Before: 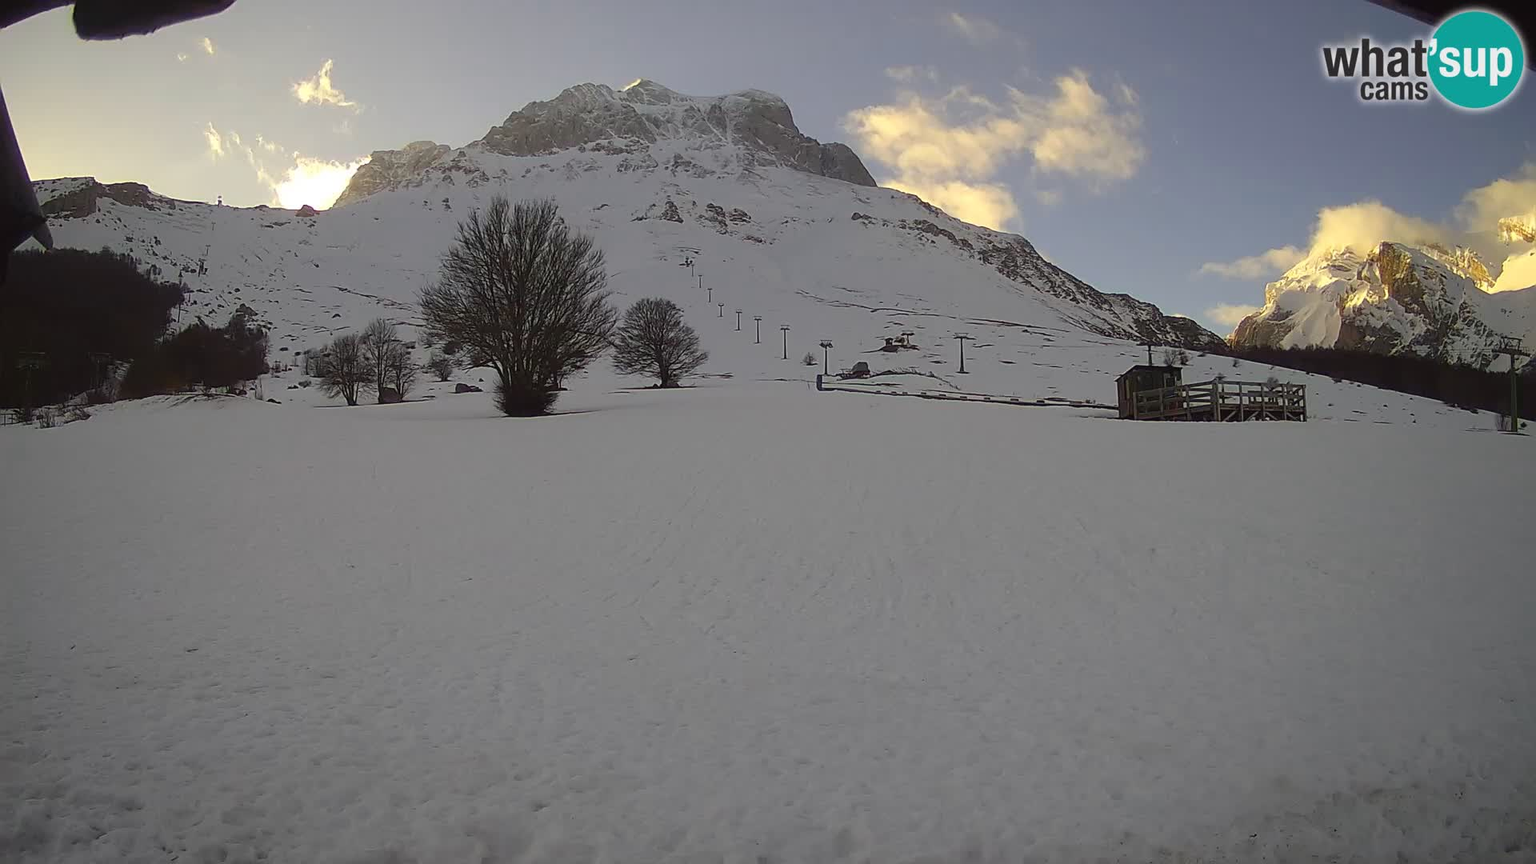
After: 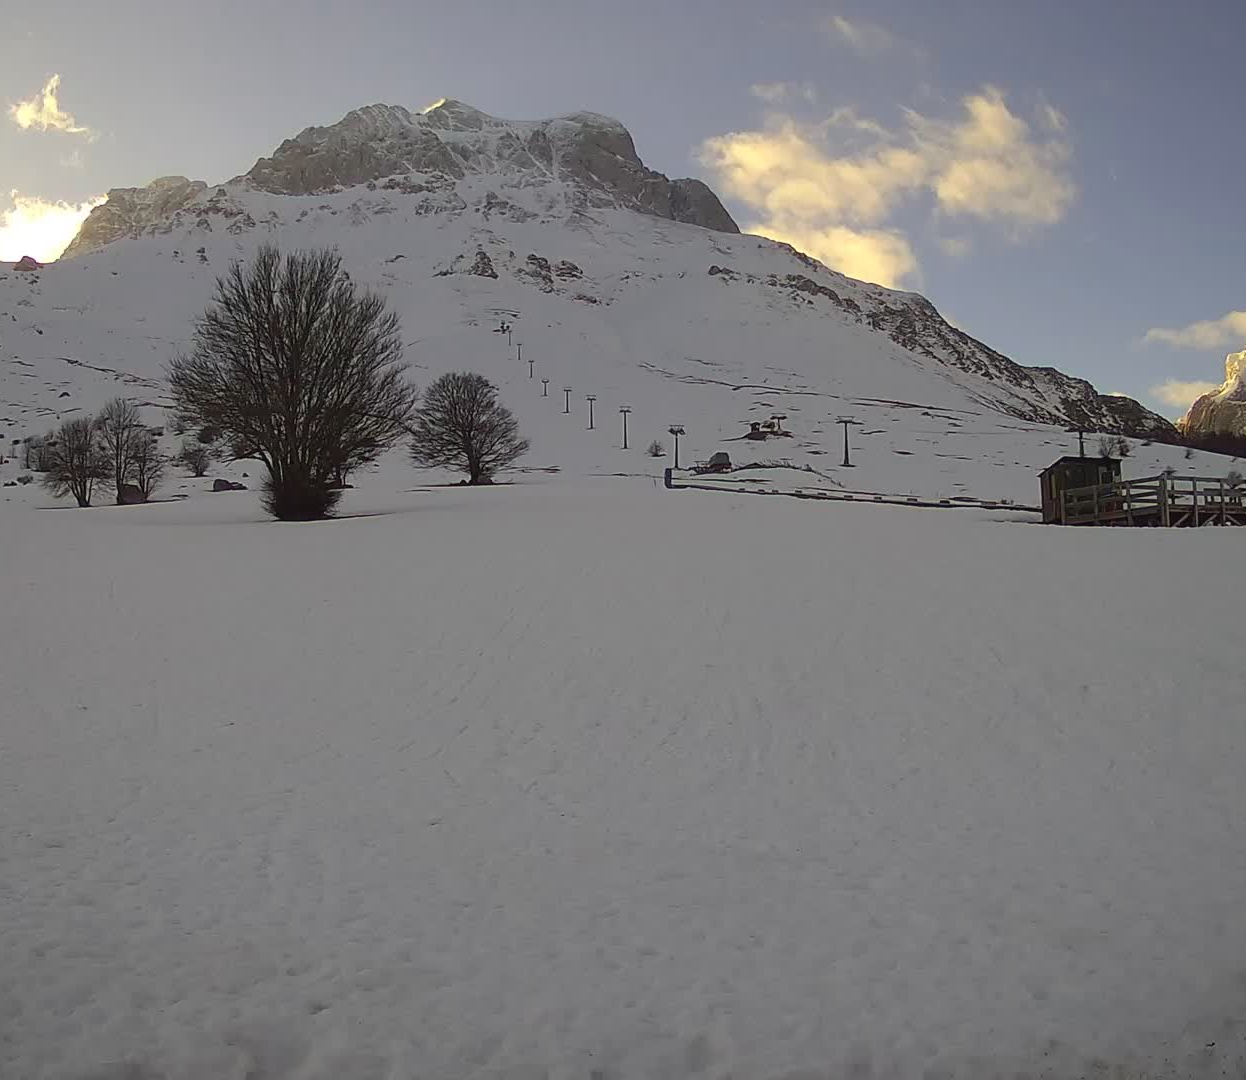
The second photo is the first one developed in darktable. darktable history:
crop and rotate: left 18.565%, right 16.521%
